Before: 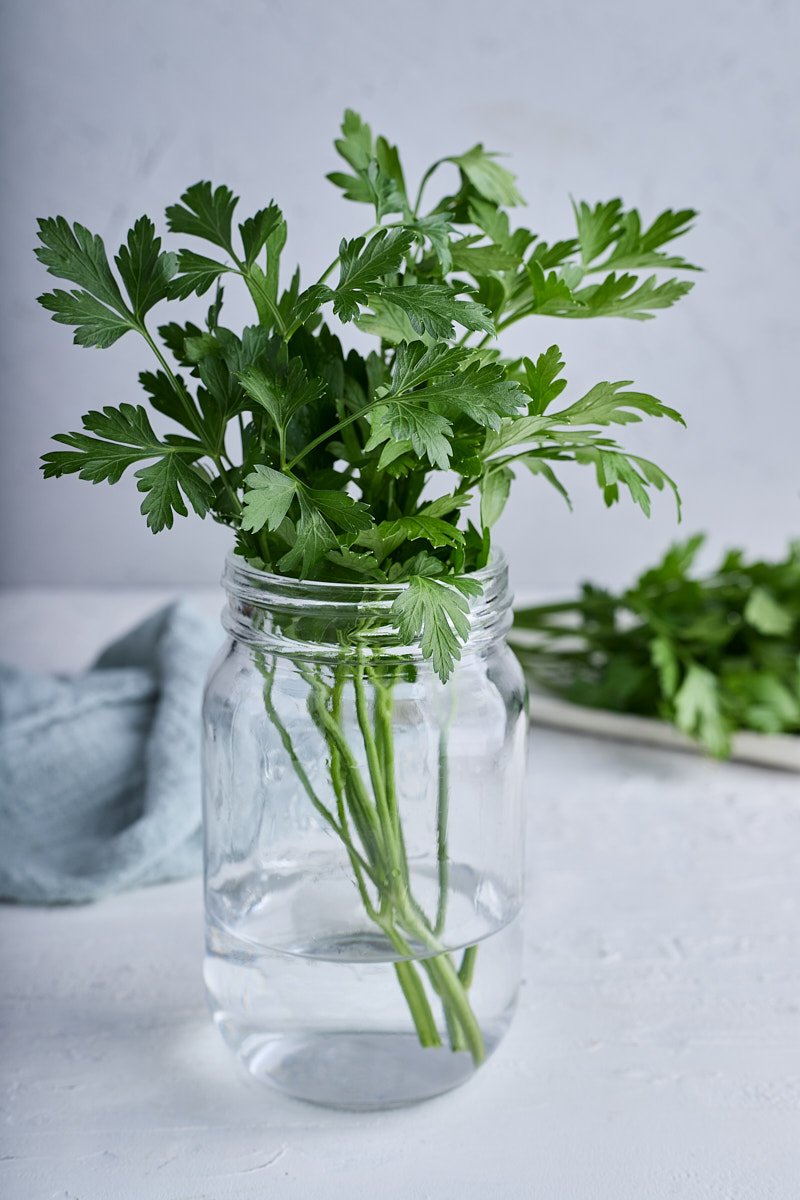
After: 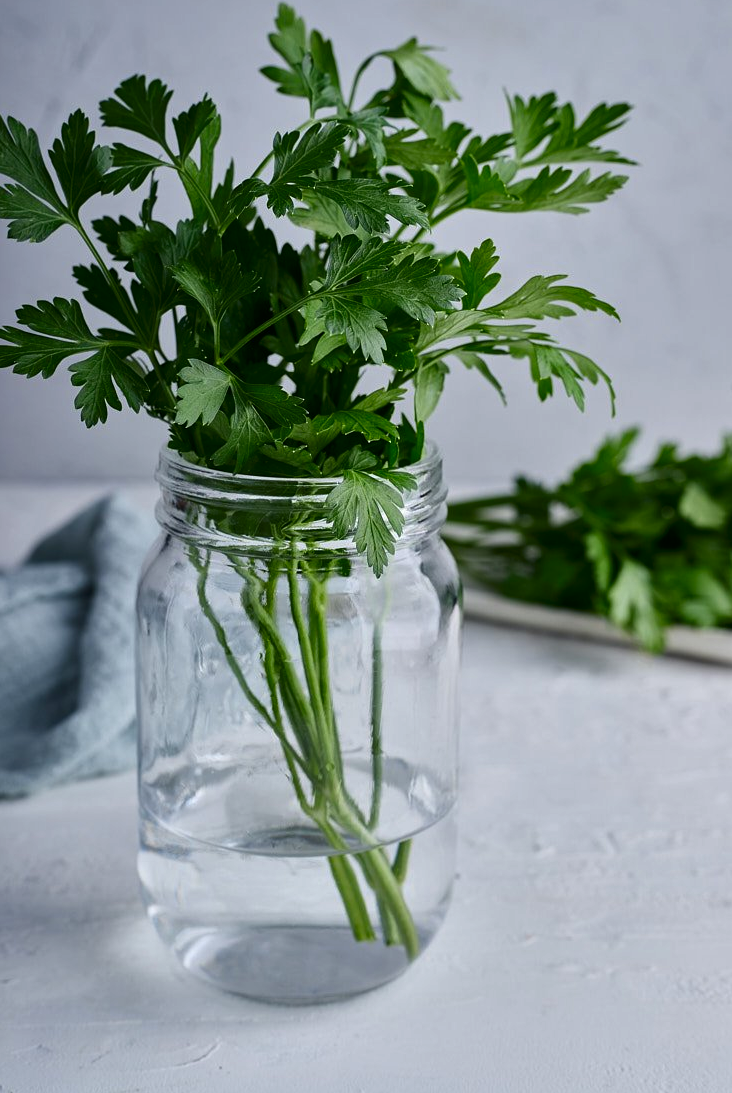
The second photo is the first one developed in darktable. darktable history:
crop and rotate: left 8.483%, top 8.879%
contrast brightness saturation: brightness -0.211, saturation 0.079
